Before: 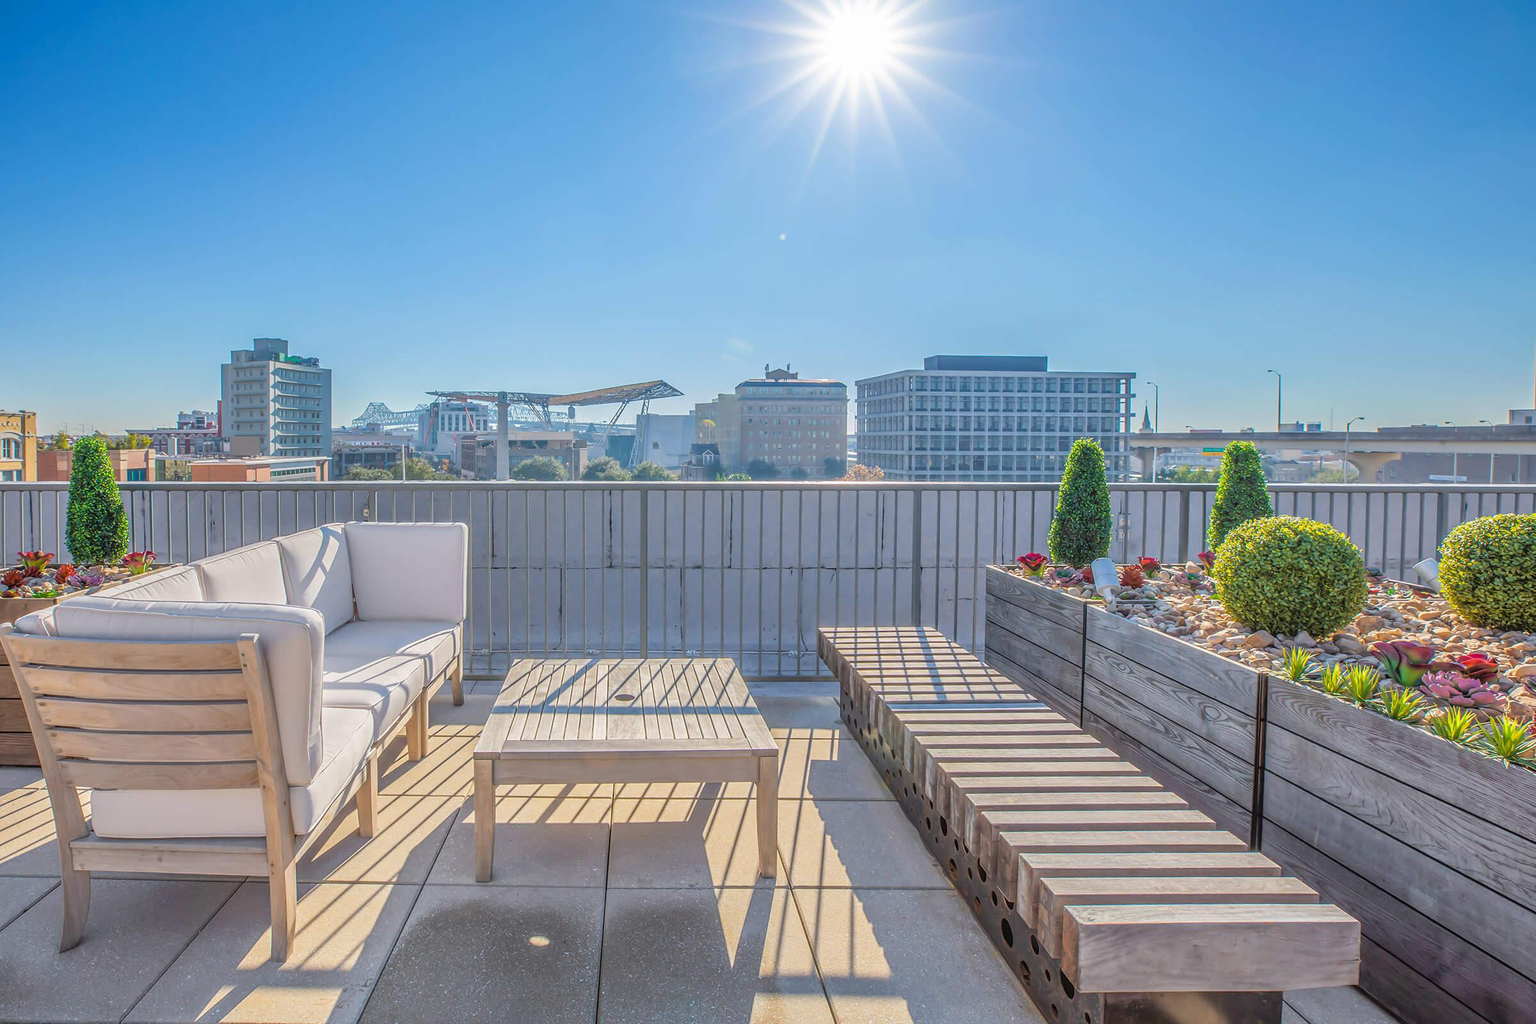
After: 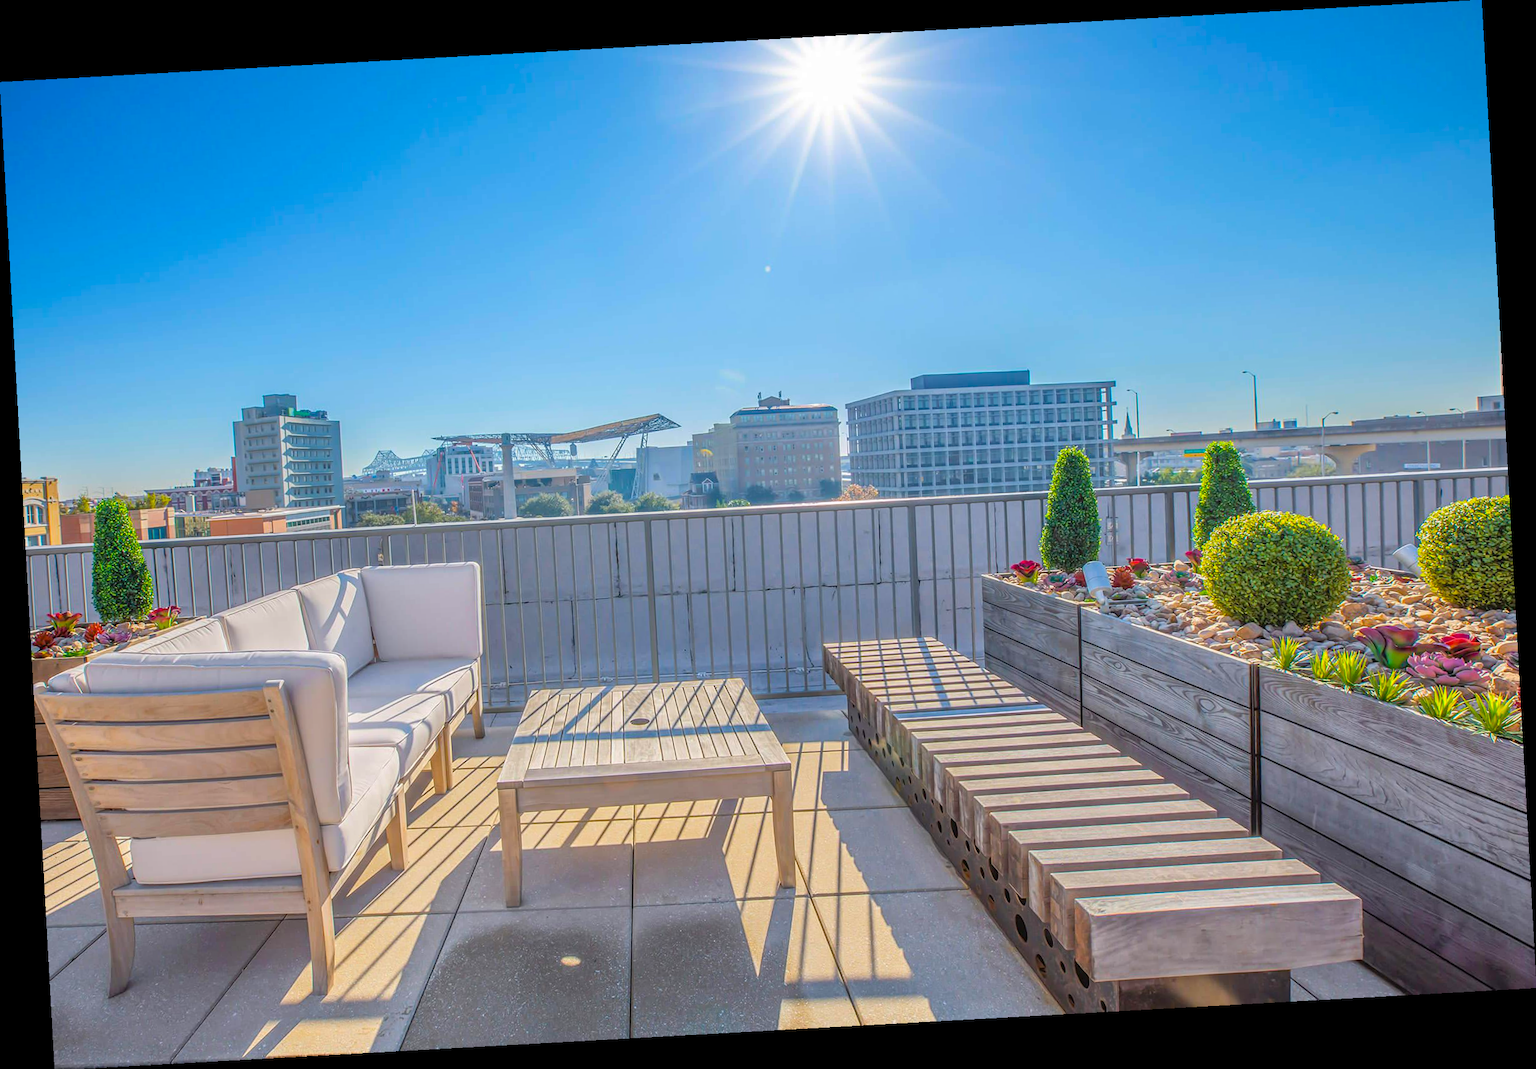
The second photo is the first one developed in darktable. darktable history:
color balance rgb: perceptual saturation grading › global saturation 20%, global vibrance 20%
rotate and perspective: rotation -3.18°, automatic cropping off
